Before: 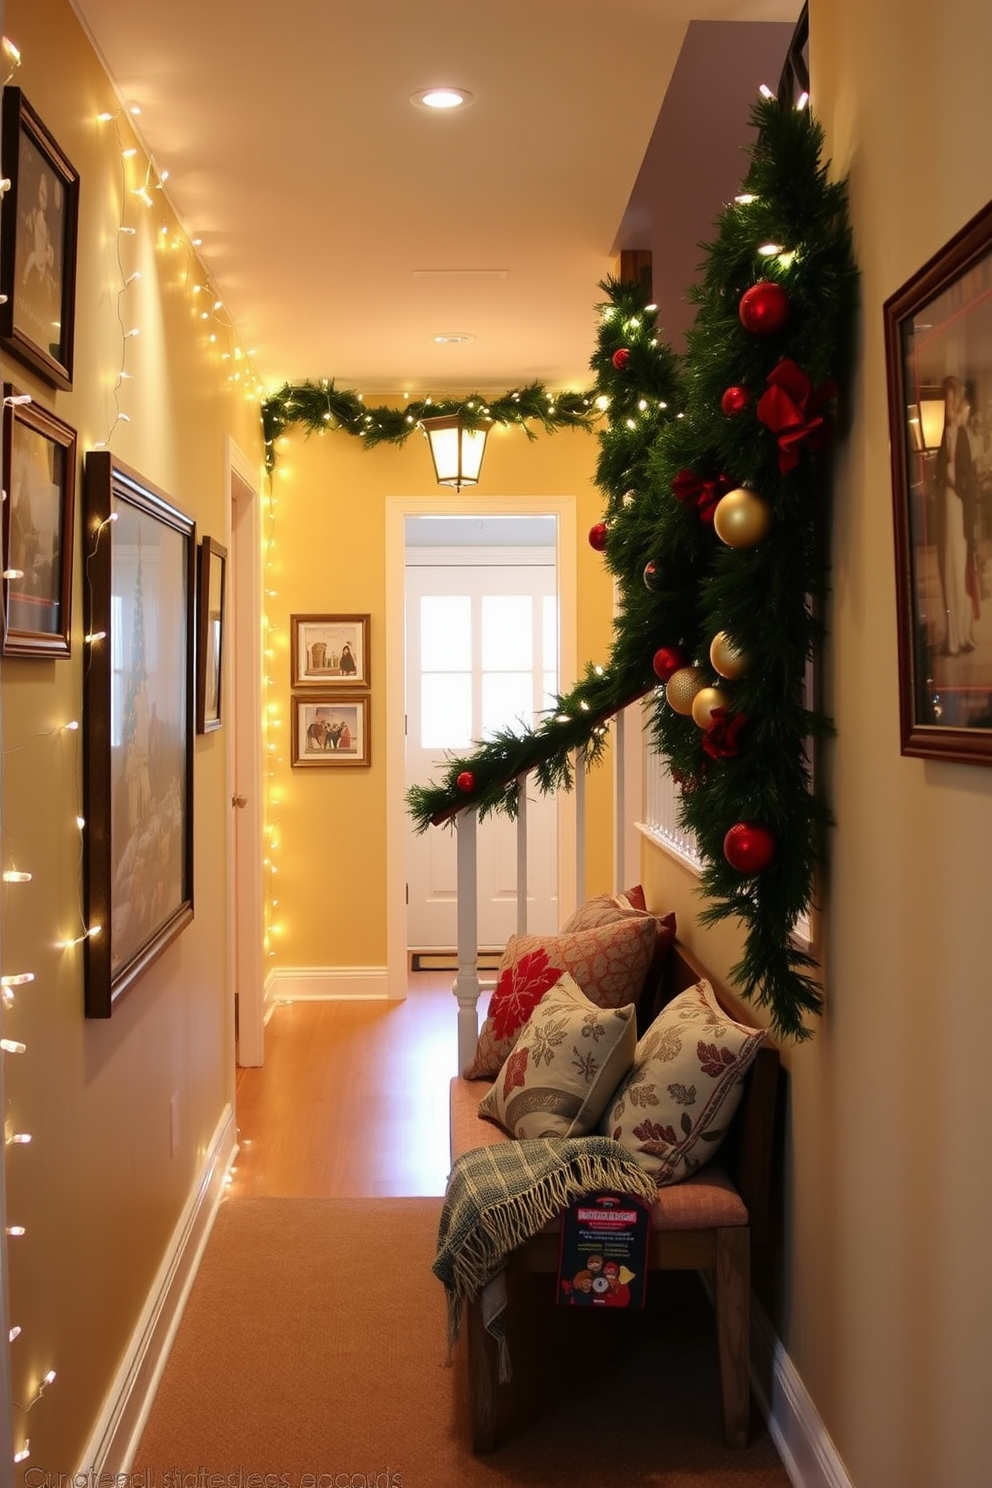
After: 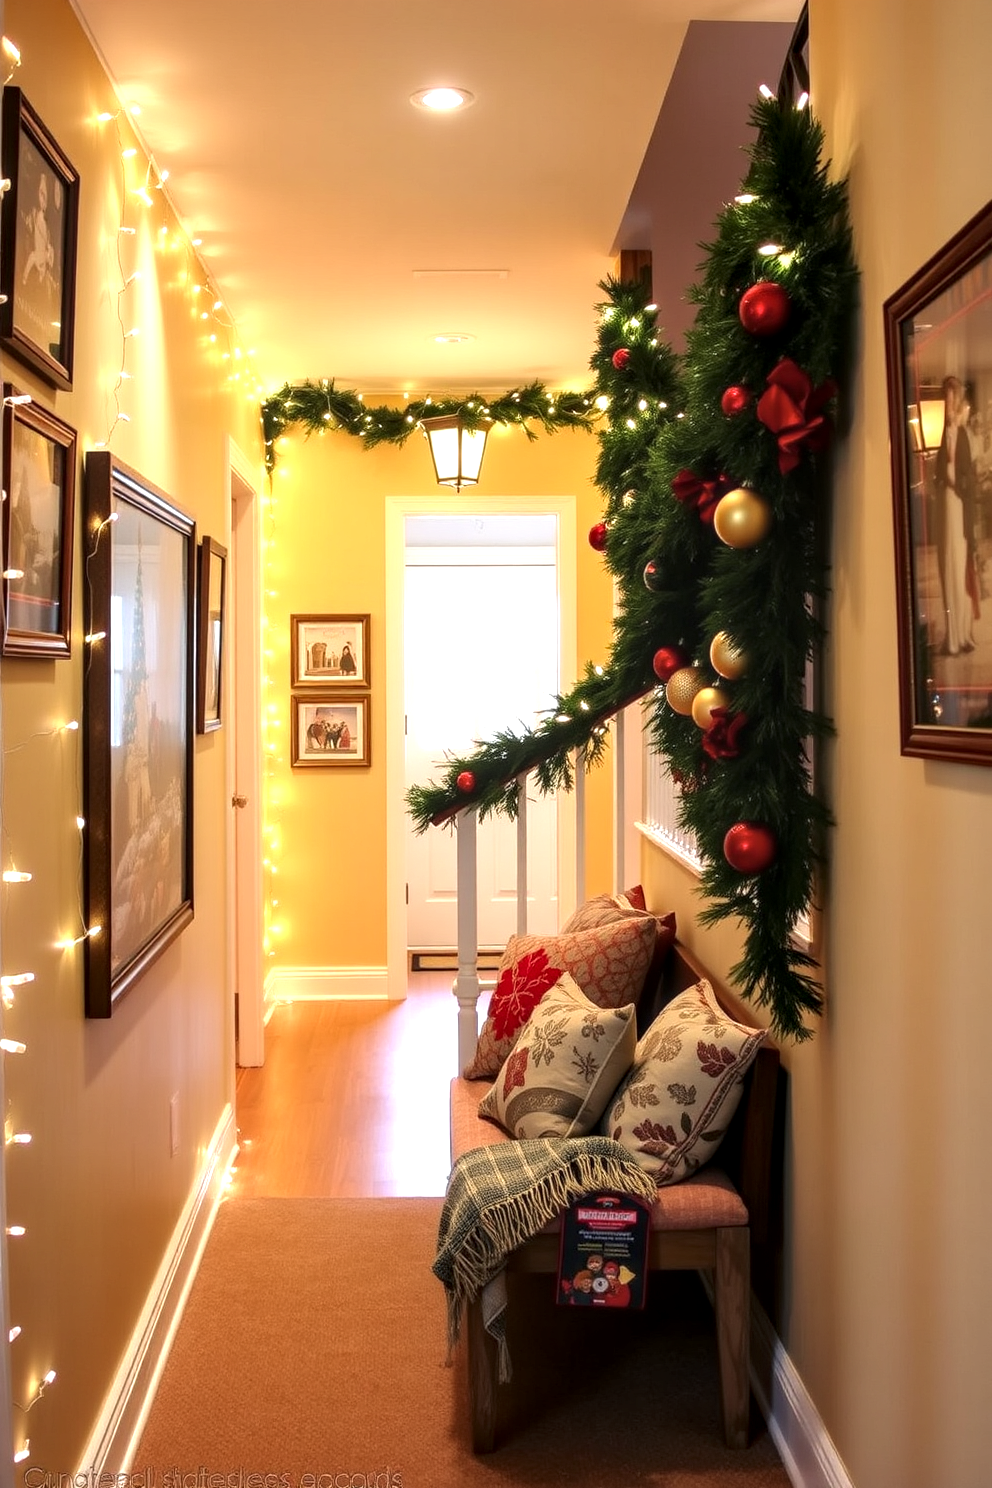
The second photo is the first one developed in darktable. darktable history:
local contrast: highlights 35%, detail 134%
exposure: black level correction 0, exposure 0.693 EV, compensate highlight preservation false
